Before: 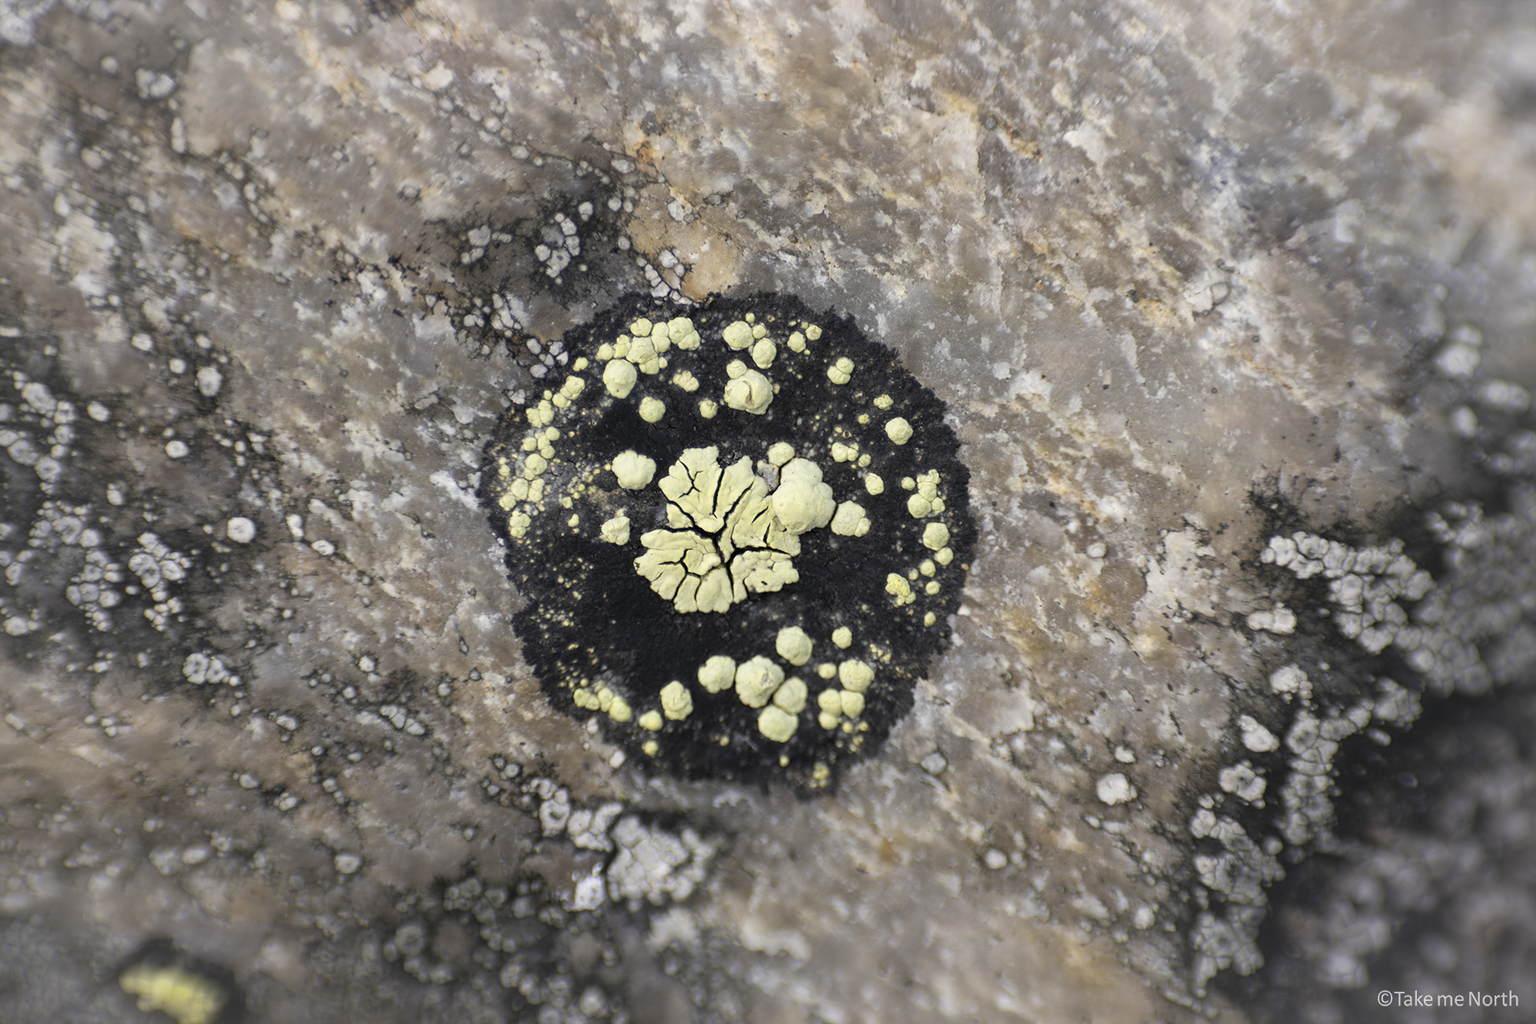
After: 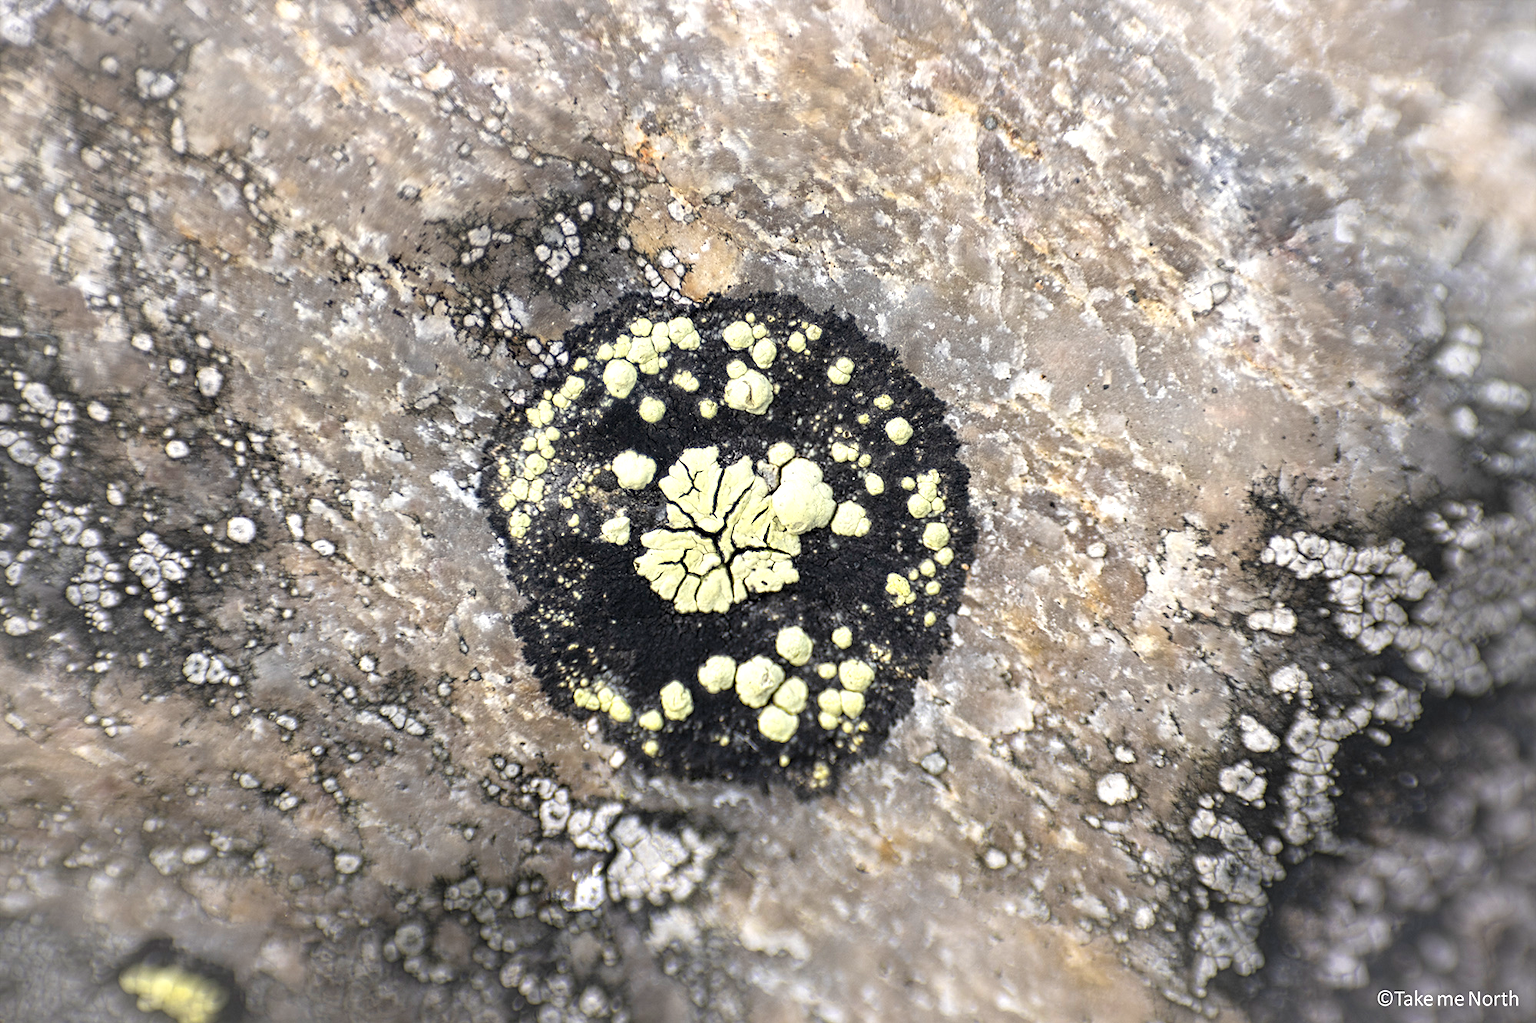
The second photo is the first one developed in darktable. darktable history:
contrast equalizer: y [[0.5, 0.5, 0.5, 0.539, 0.64, 0.611], [0.5 ×6], [0.5 ×6], [0 ×6], [0 ×6]]
exposure: exposure 0.636 EV, compensate highlight preservation false
